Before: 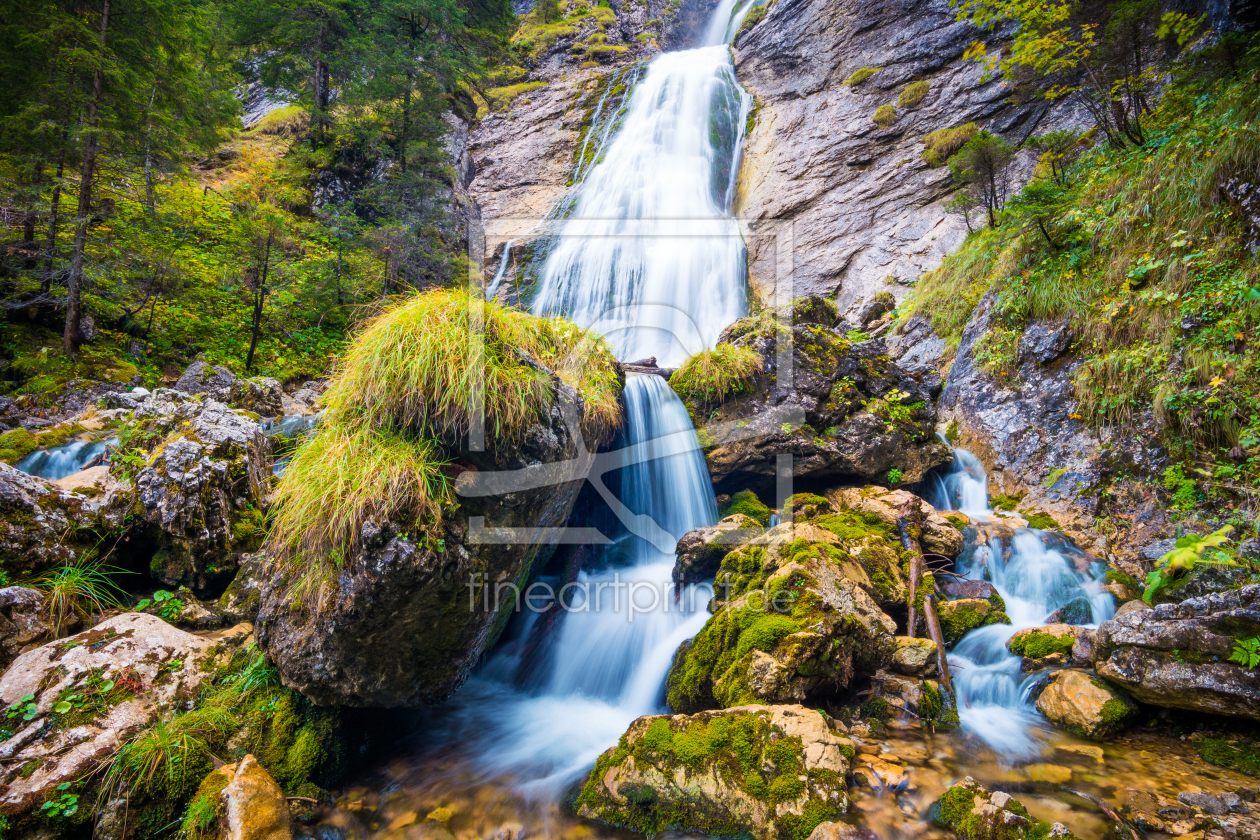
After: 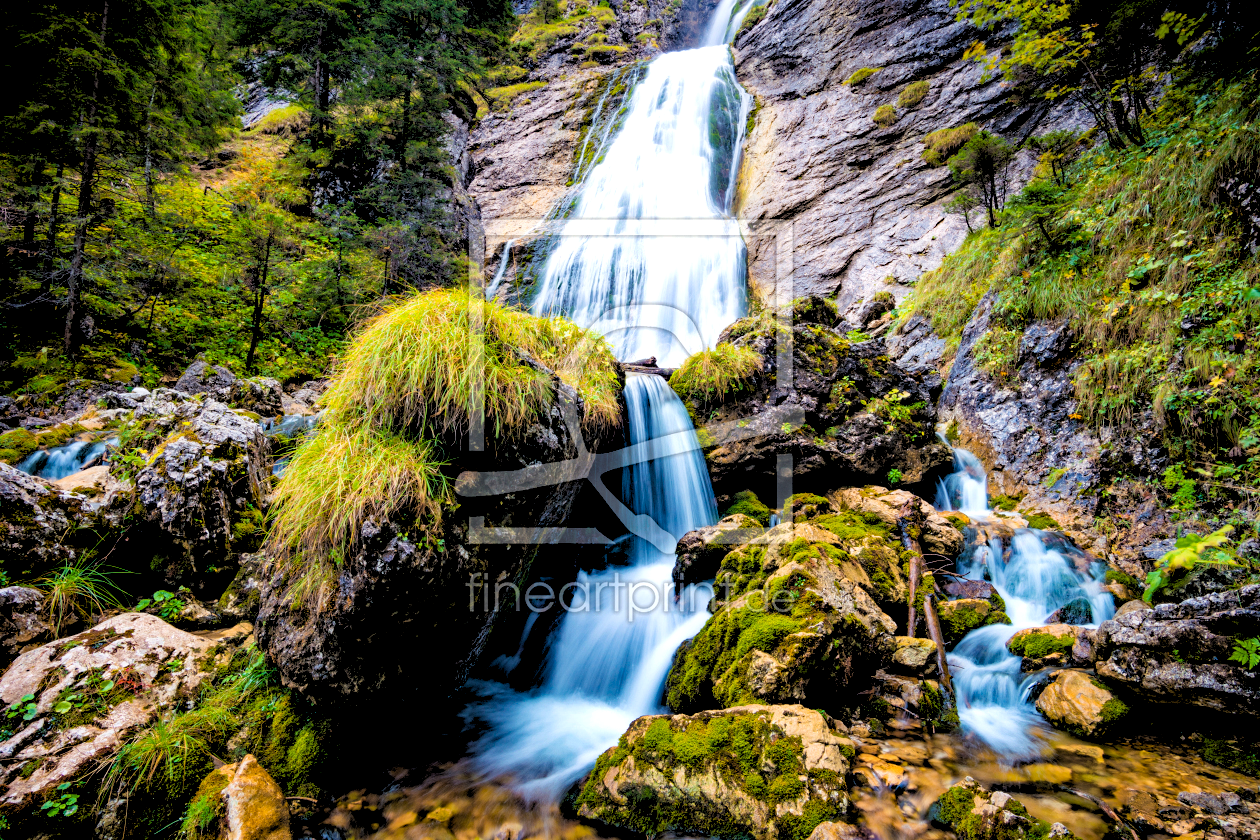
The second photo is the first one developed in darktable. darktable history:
rgb levels: levels [[0.029, 0.461, 0.922], [0, 0.5, 1], [0, 0.5, 1]]
haze removal: strength 0.42, compatibility mode true, adaptive false
